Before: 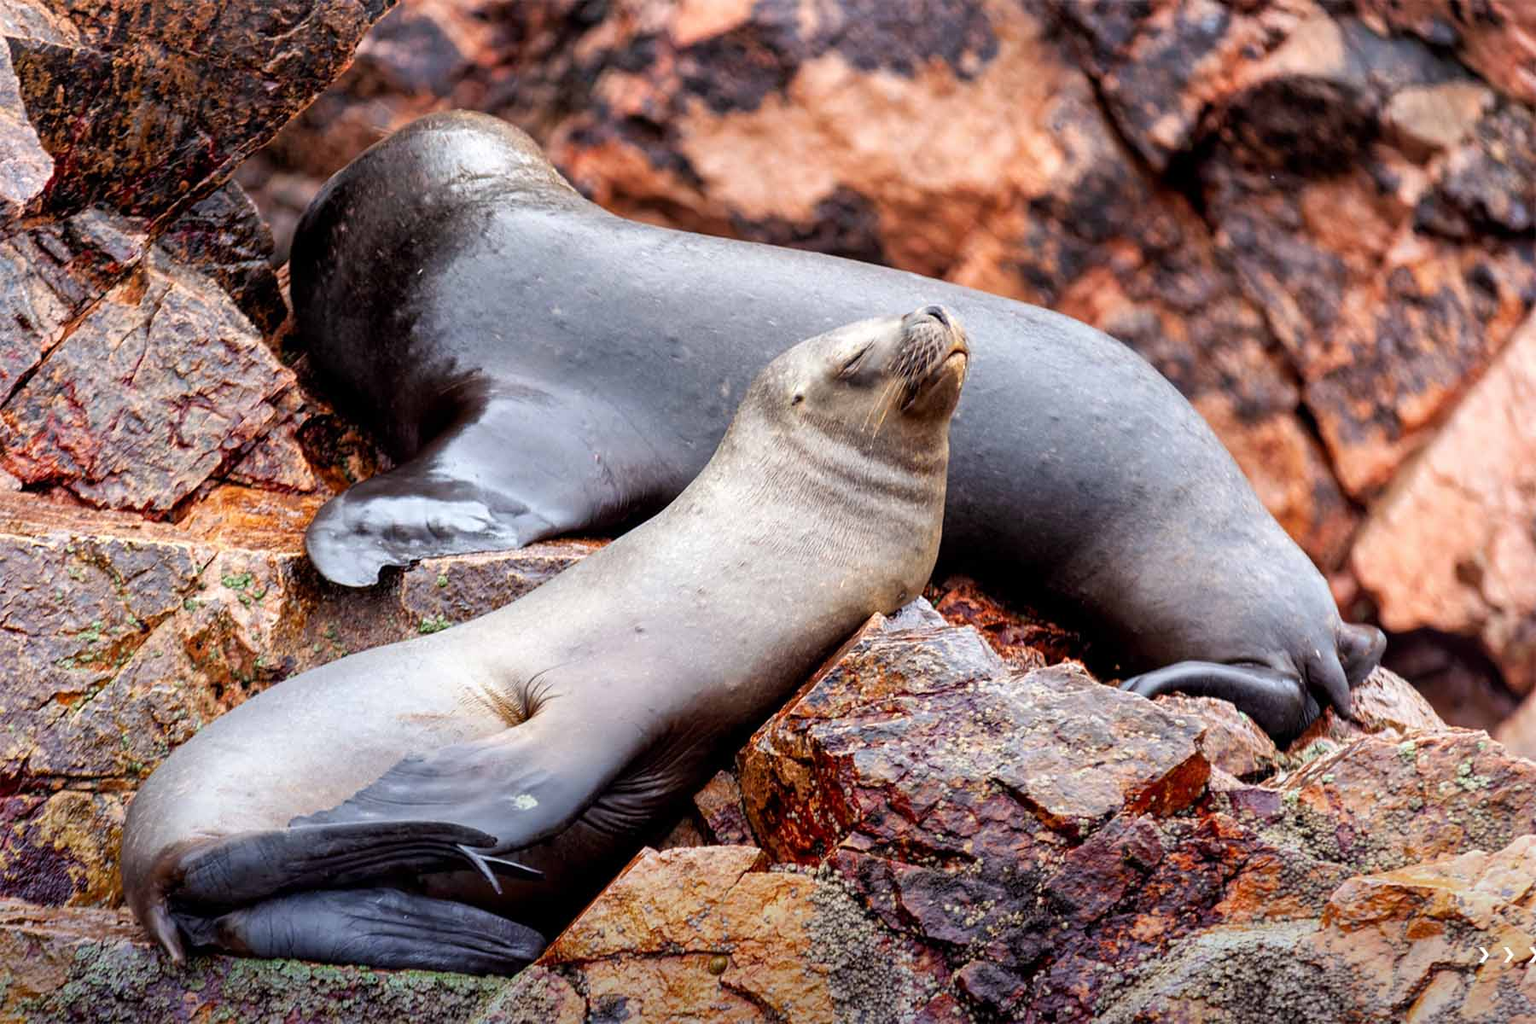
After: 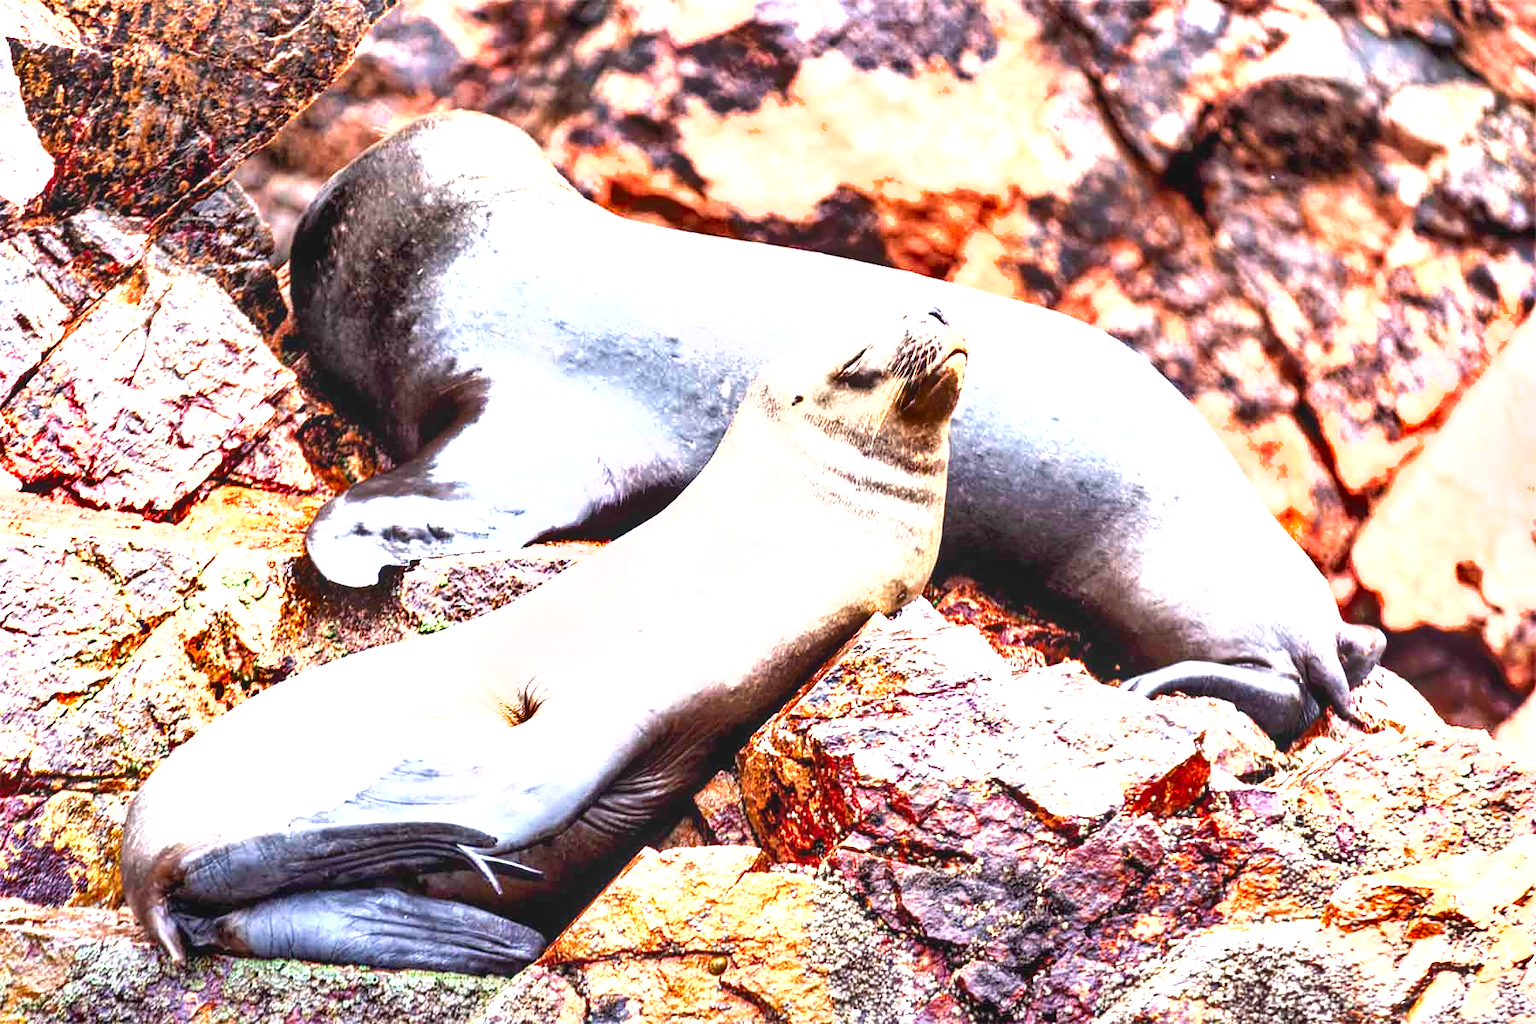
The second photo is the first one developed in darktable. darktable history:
shadows and highlights: shadows 49, highlights -41, soften with gaussian
exposure: black level correction 0, exposure 2.088 EV, compensate exposure bias true, compensate highlight preservation false
local contrast: detail 115%
